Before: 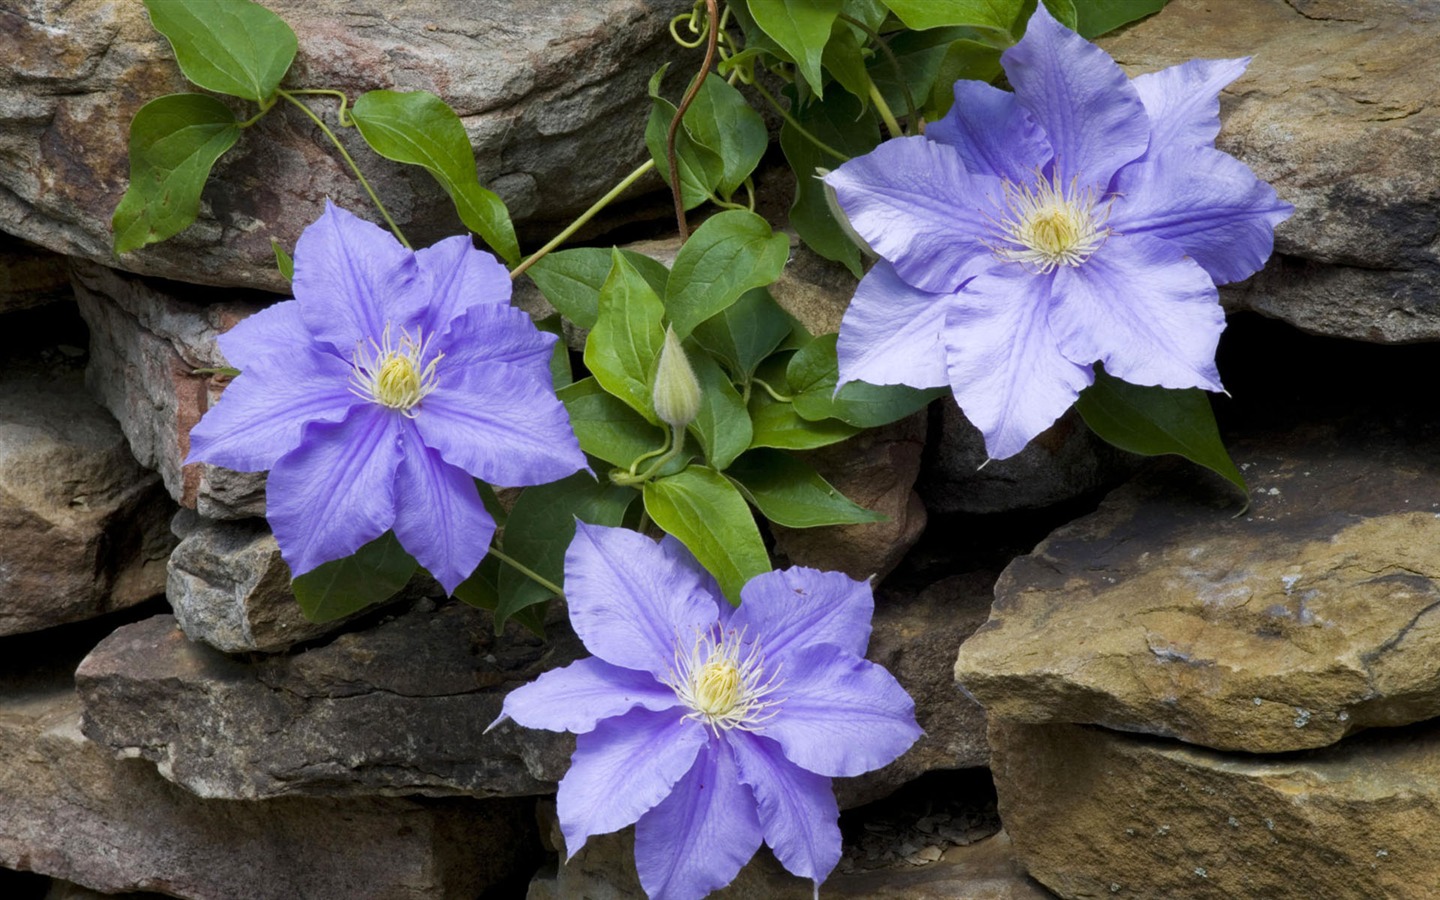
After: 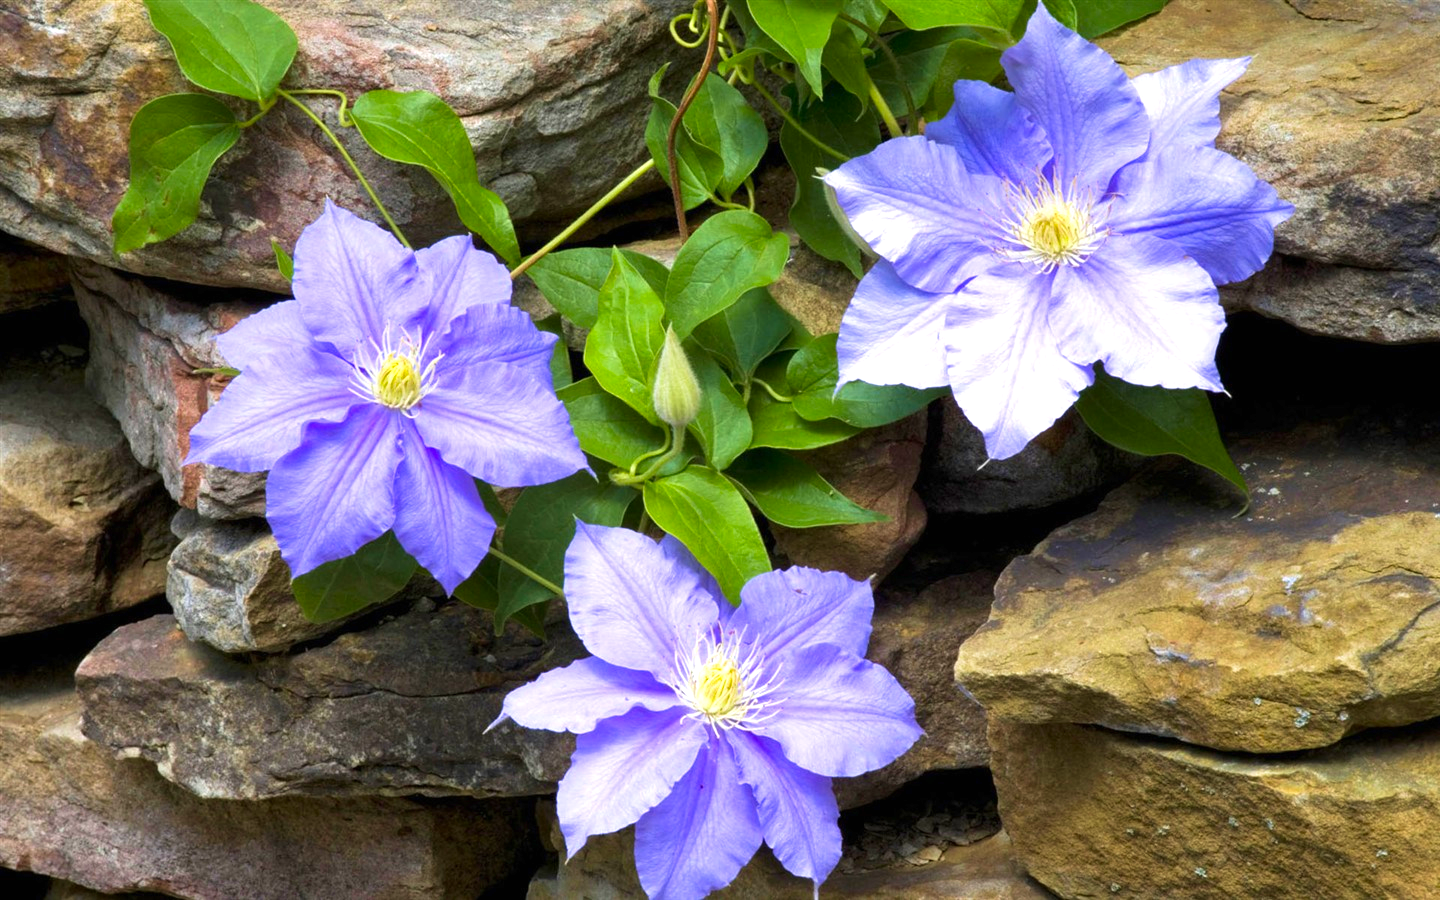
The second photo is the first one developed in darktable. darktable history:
velvia: on, module defaults
color correction: saturation 1.32
exposure: black level correction 0, exposure 0.7 EV, compensate exposure bias true, compensate highlight preservation false
